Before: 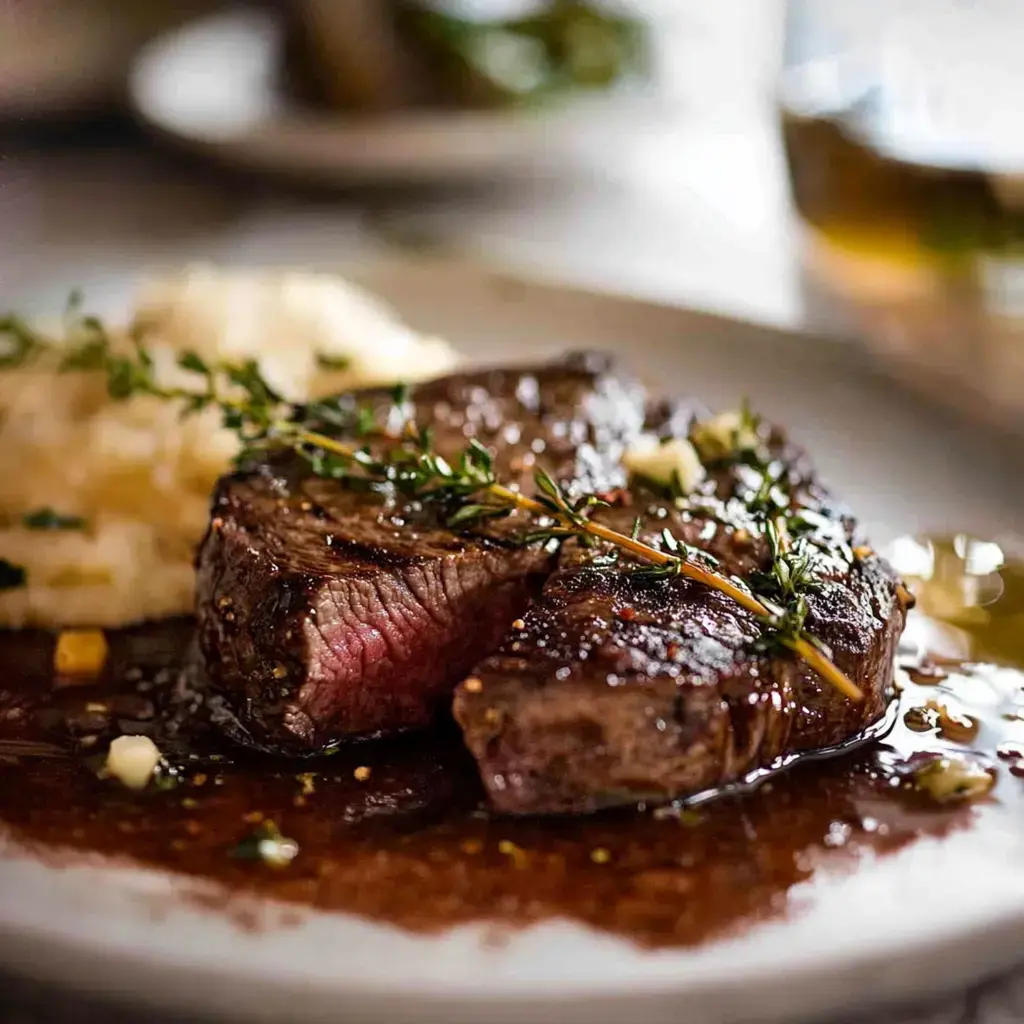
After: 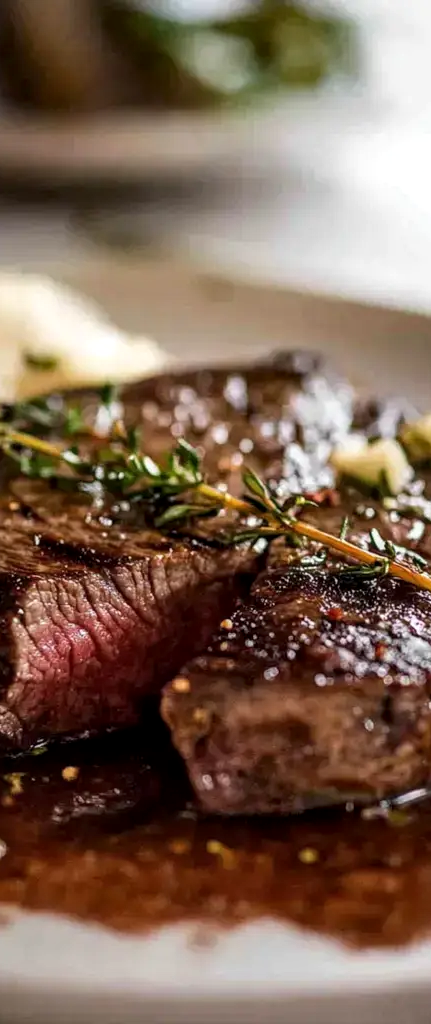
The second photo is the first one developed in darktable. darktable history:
crop: left 28.583%, right 29.231%
local contrast: on, module defaults
